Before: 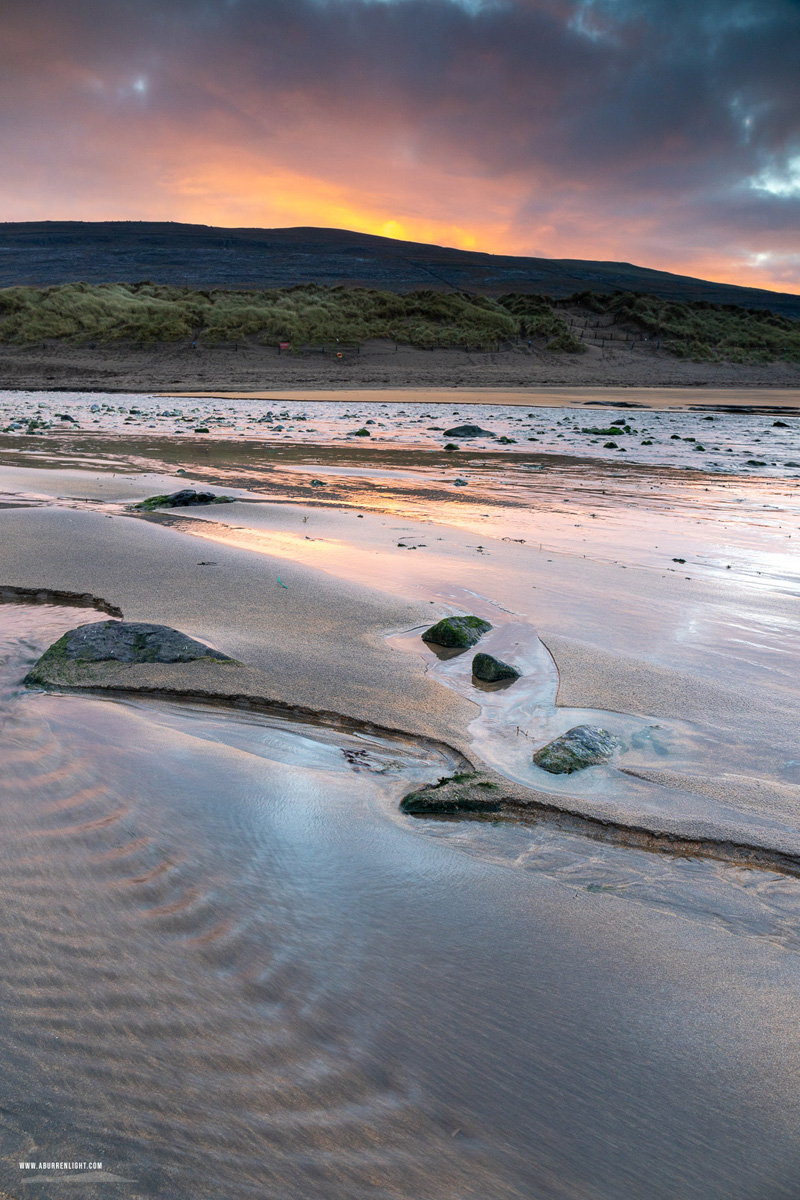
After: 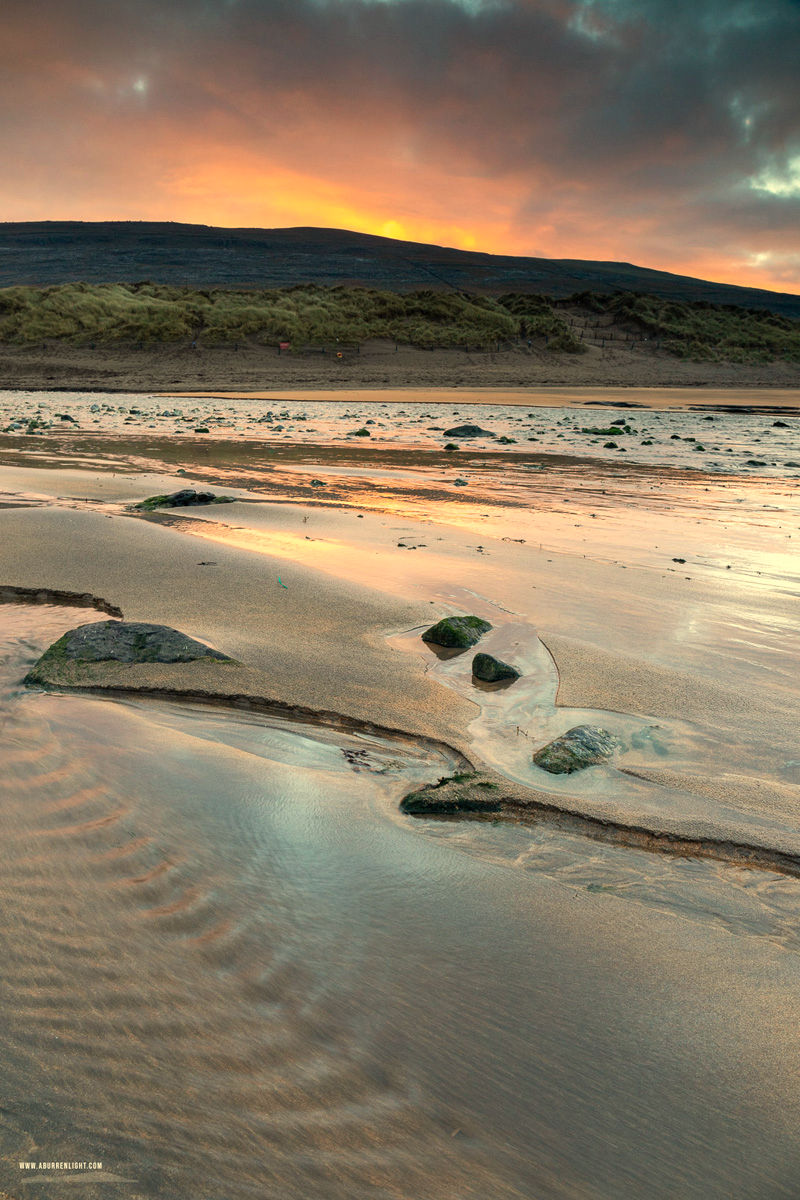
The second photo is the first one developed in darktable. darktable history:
shadows and highlights: shadows 32, highlights -32, soften with gaussian
white balance: red 1.08, blue 0.791
